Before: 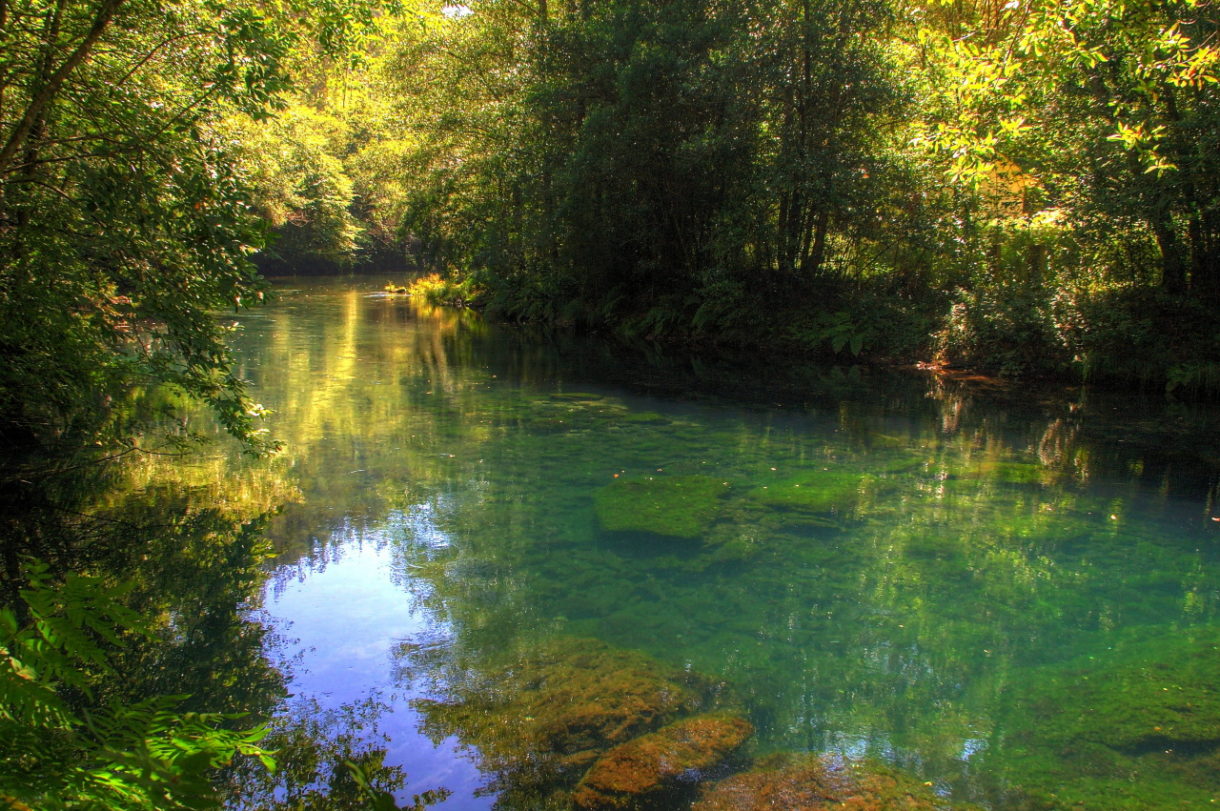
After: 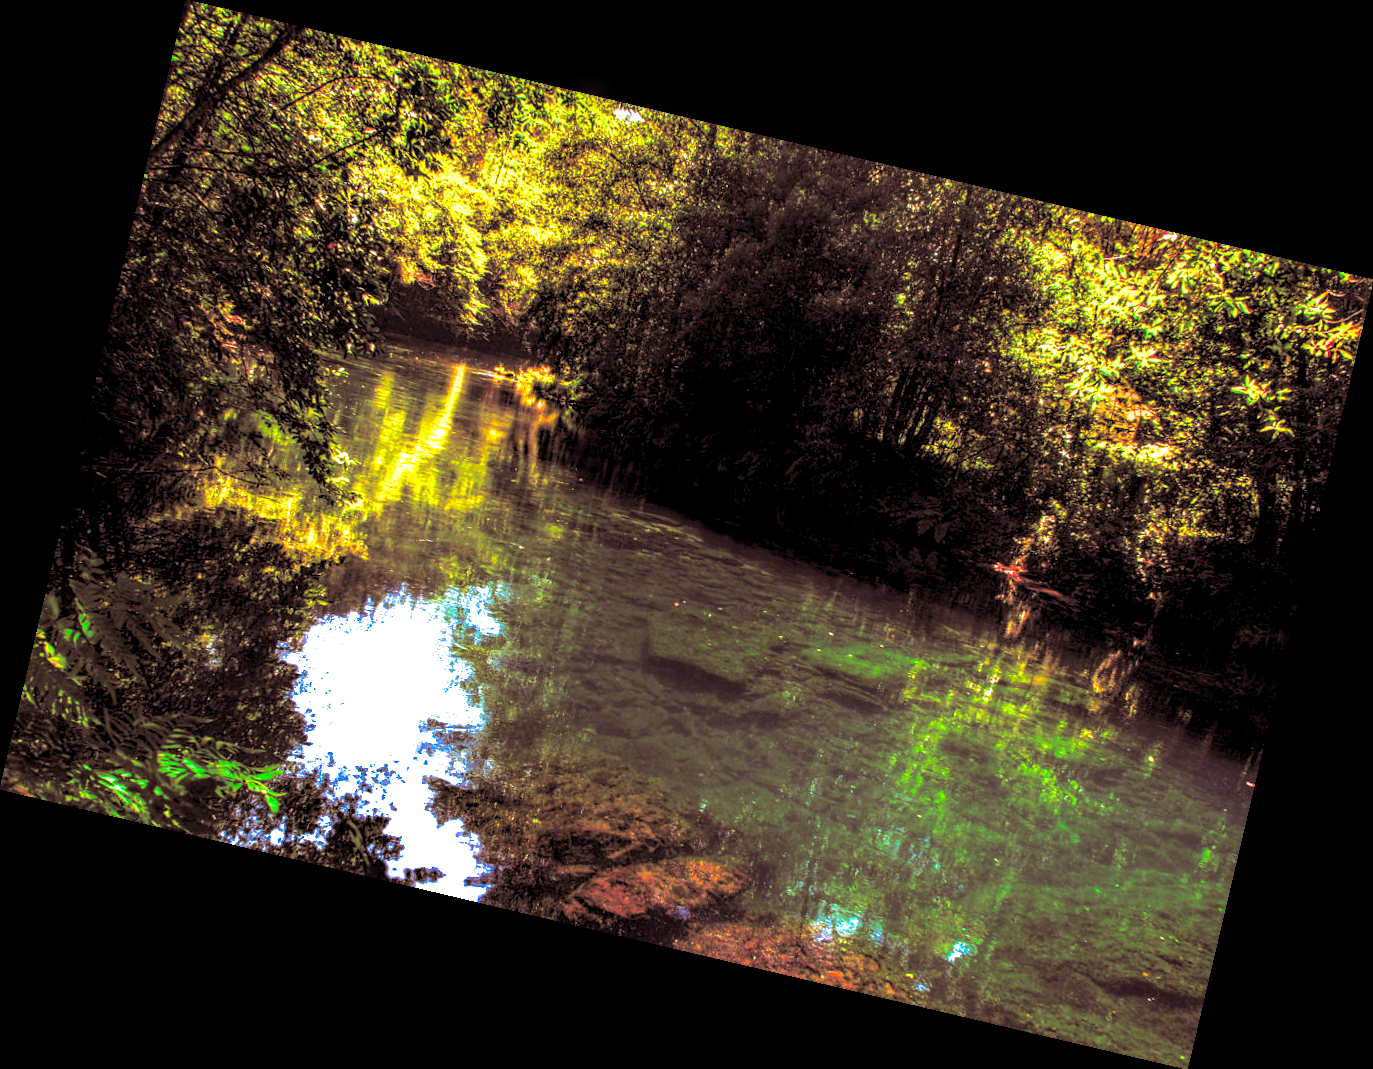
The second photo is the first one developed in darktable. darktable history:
local contrast: highlights 19%, detail 186%
color correction: saturation 3
split-toning: shadows › saturation 0.3, highlights › hue 180°, highlights › saturation 0.3, compress 0%
rotate and perspective: rotation 13.27°, automatic cropping off
